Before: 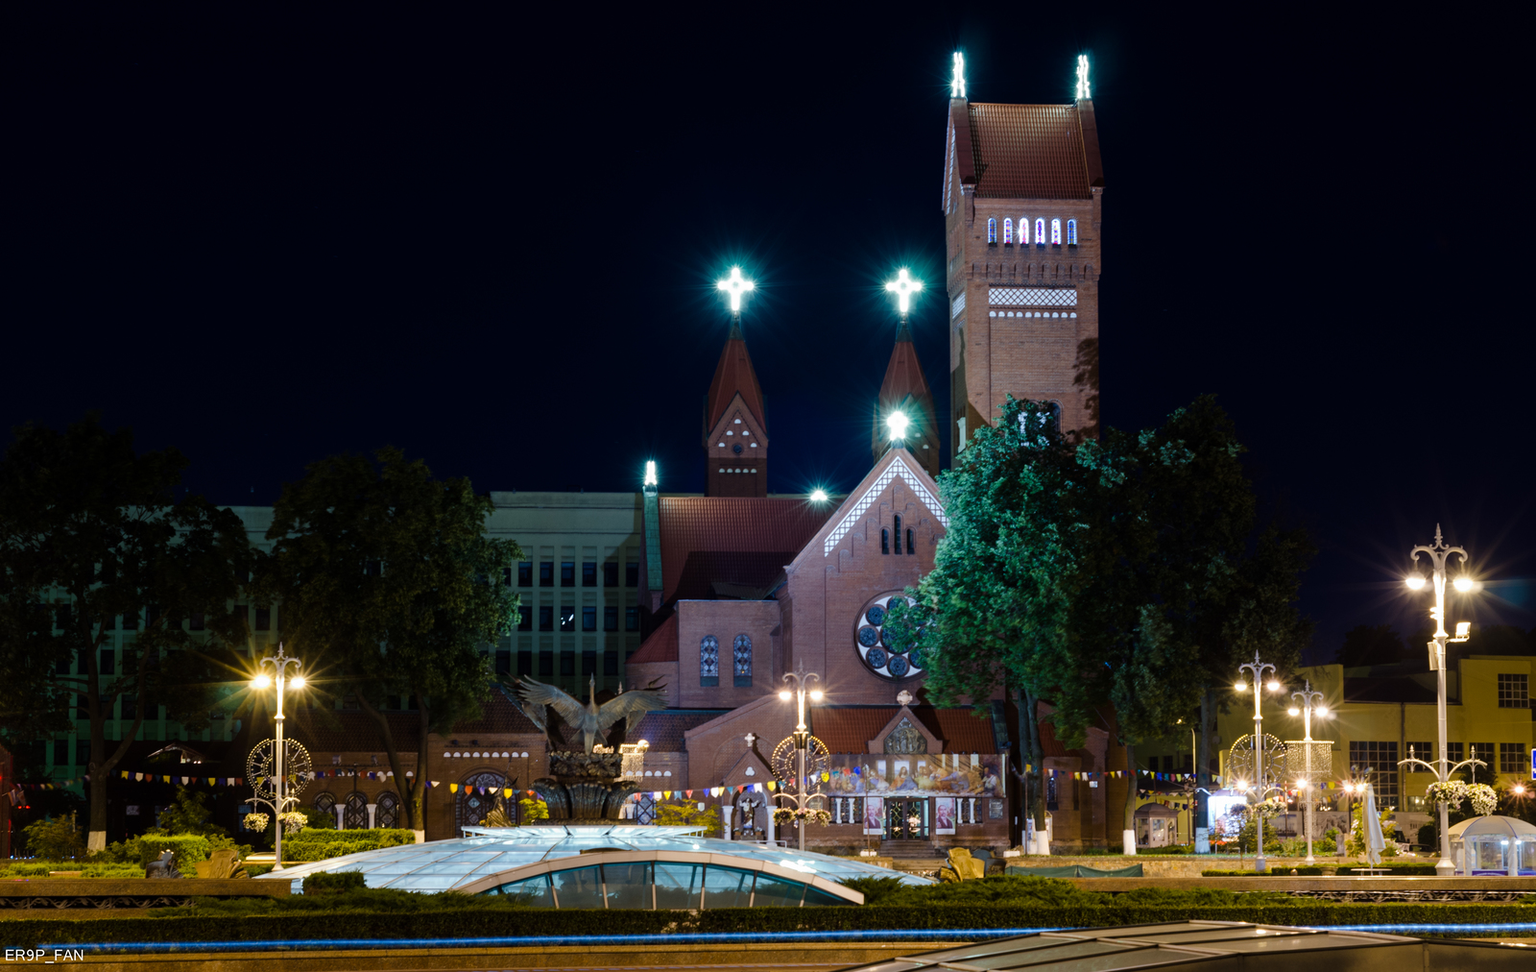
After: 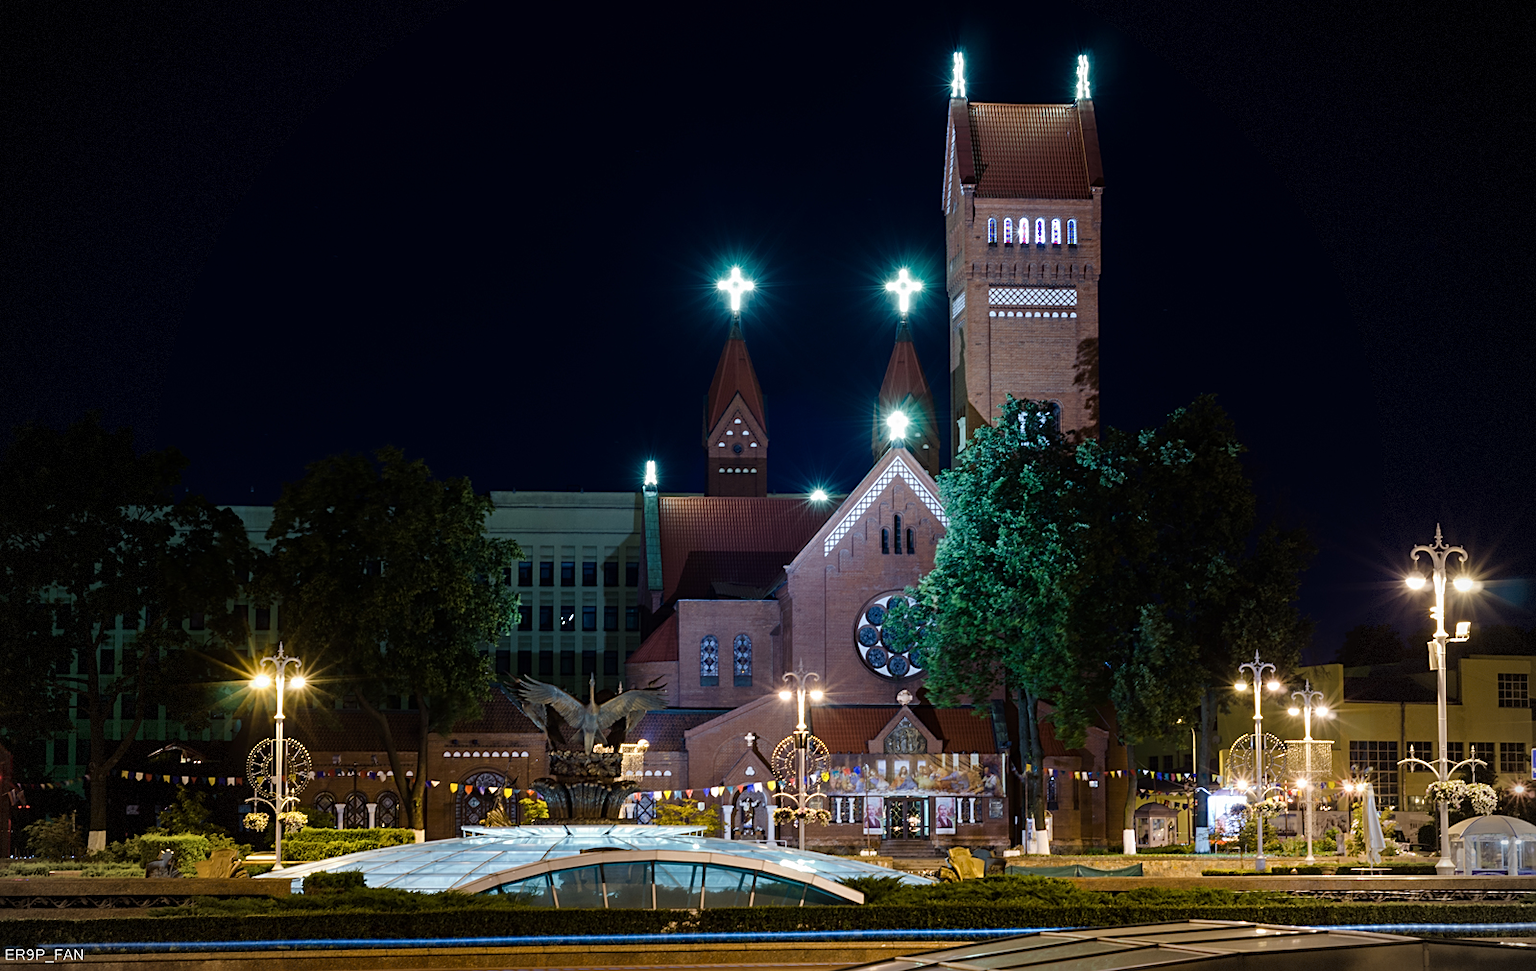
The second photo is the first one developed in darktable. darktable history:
sharpen: on, module defaults
vignetting: width/height ratio 1.095, dithering 8-bit output
